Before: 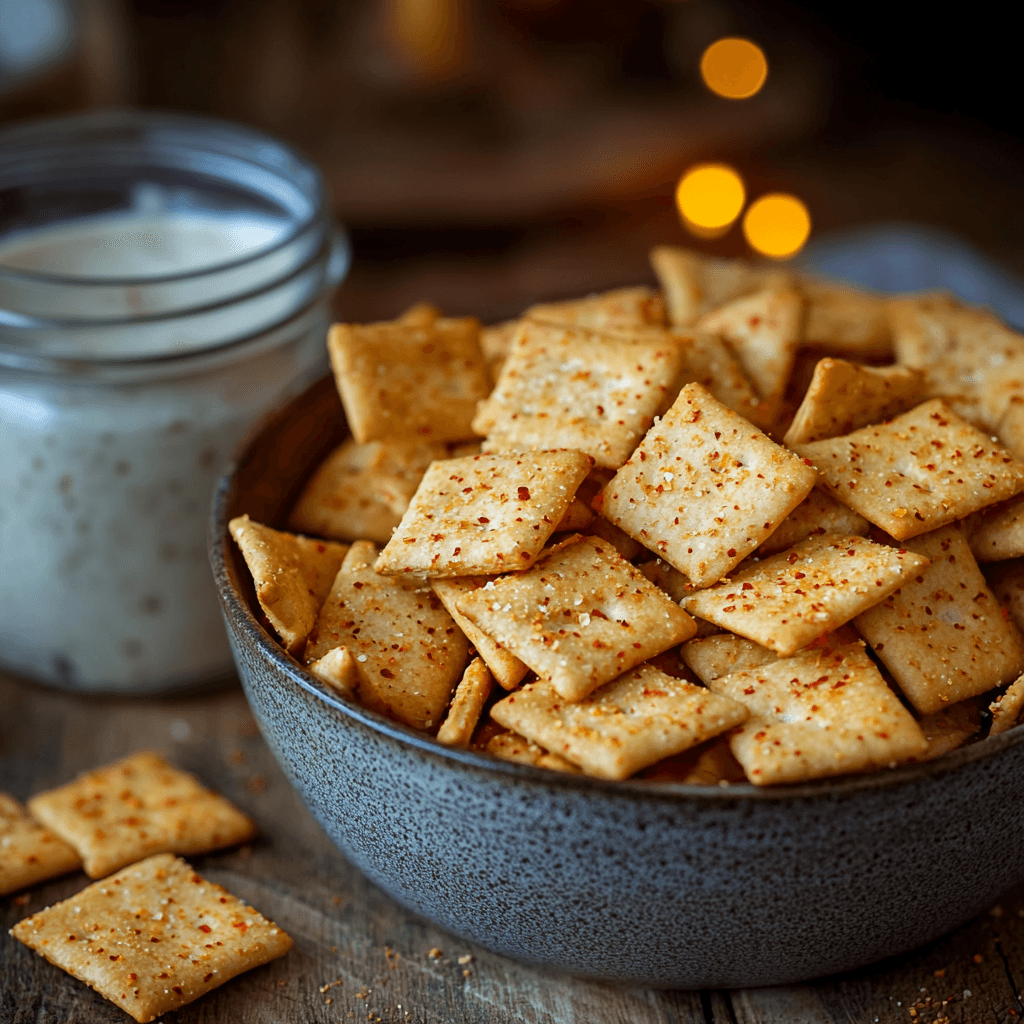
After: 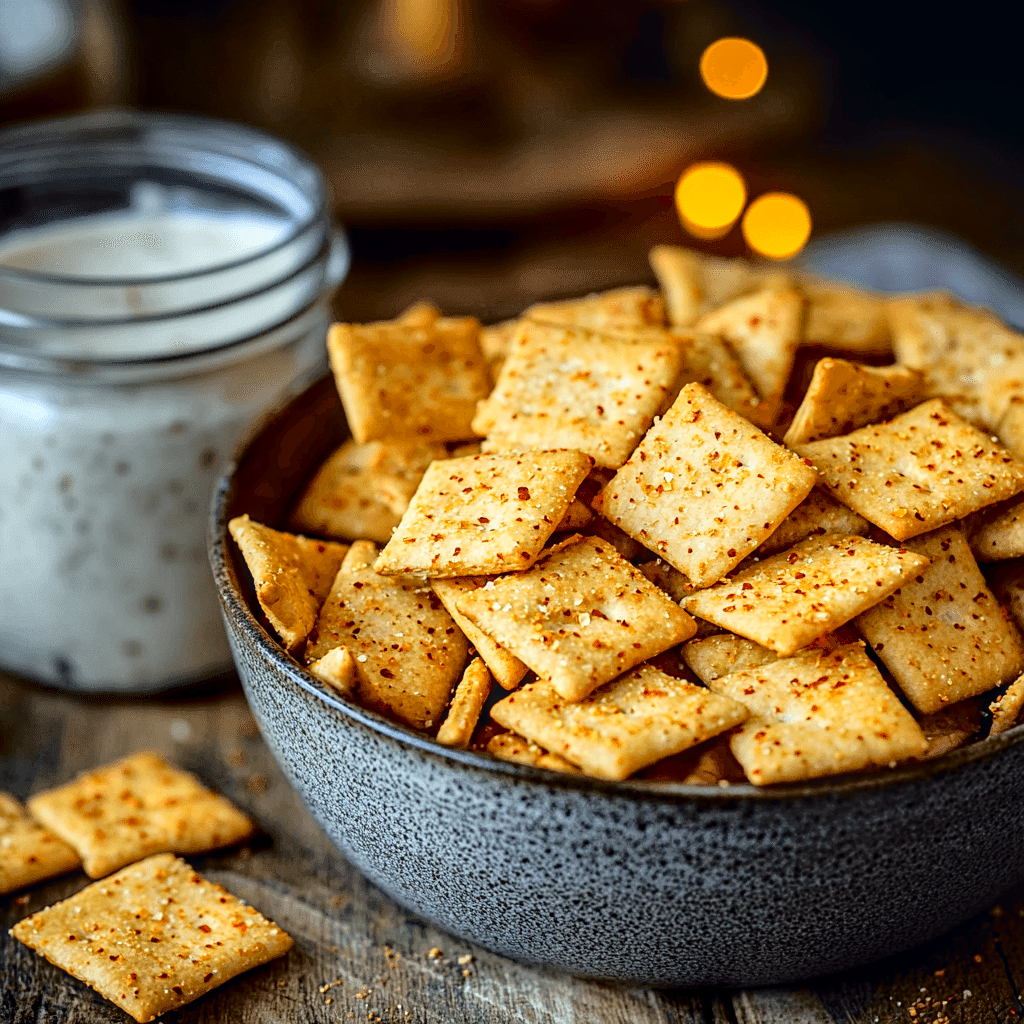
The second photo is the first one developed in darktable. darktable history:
sharpen: amount 0.21
tone curve: curves: ch0 [(0, 0.013) (0.129, 0.1) (0.291, 0.375) (0.46, 0.576) (0.667, 0.78) (0.851, 0.903) (0.997, 0.951)]; ch1 [(0, 0) (0.353, 0.344) (0.45, 0.46) (0.498, 0.495) (0.528, 0.531) (0.563, 0.566) (0.592, 0.609) (0.657, 0.672) (1, 1)]; ch2 [(0, 0) (0.333, 0.346) (0.375, 0.375) (0.427, 0.44) (0.5, 0.501) (0.505, 0.505) (0.544, 0.573) (0.576, 0.615) (0.612, 0.644) (0.66, 0.715) (1, 1)], color space Lab, independent channels, preserve colors none
color correction: highlights a* 0.291, highlights b* 2.71, shadows a* -0.923, shadows b* -4.36
local contrast: highlights 63%, detail 143%, midtone range 0.427
